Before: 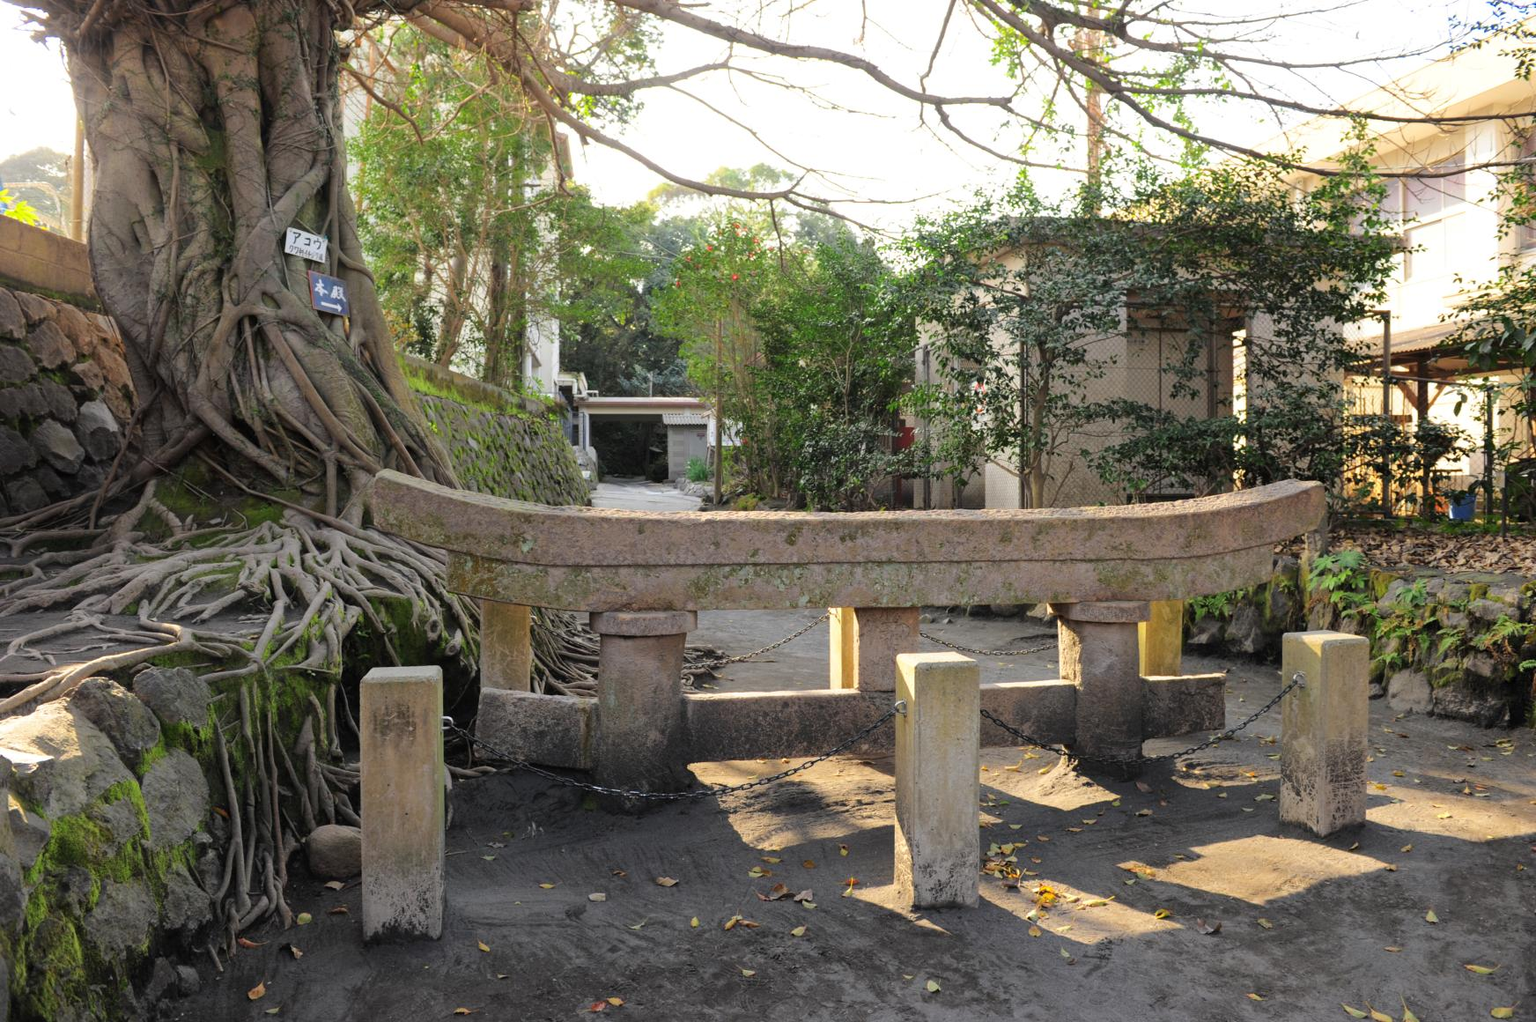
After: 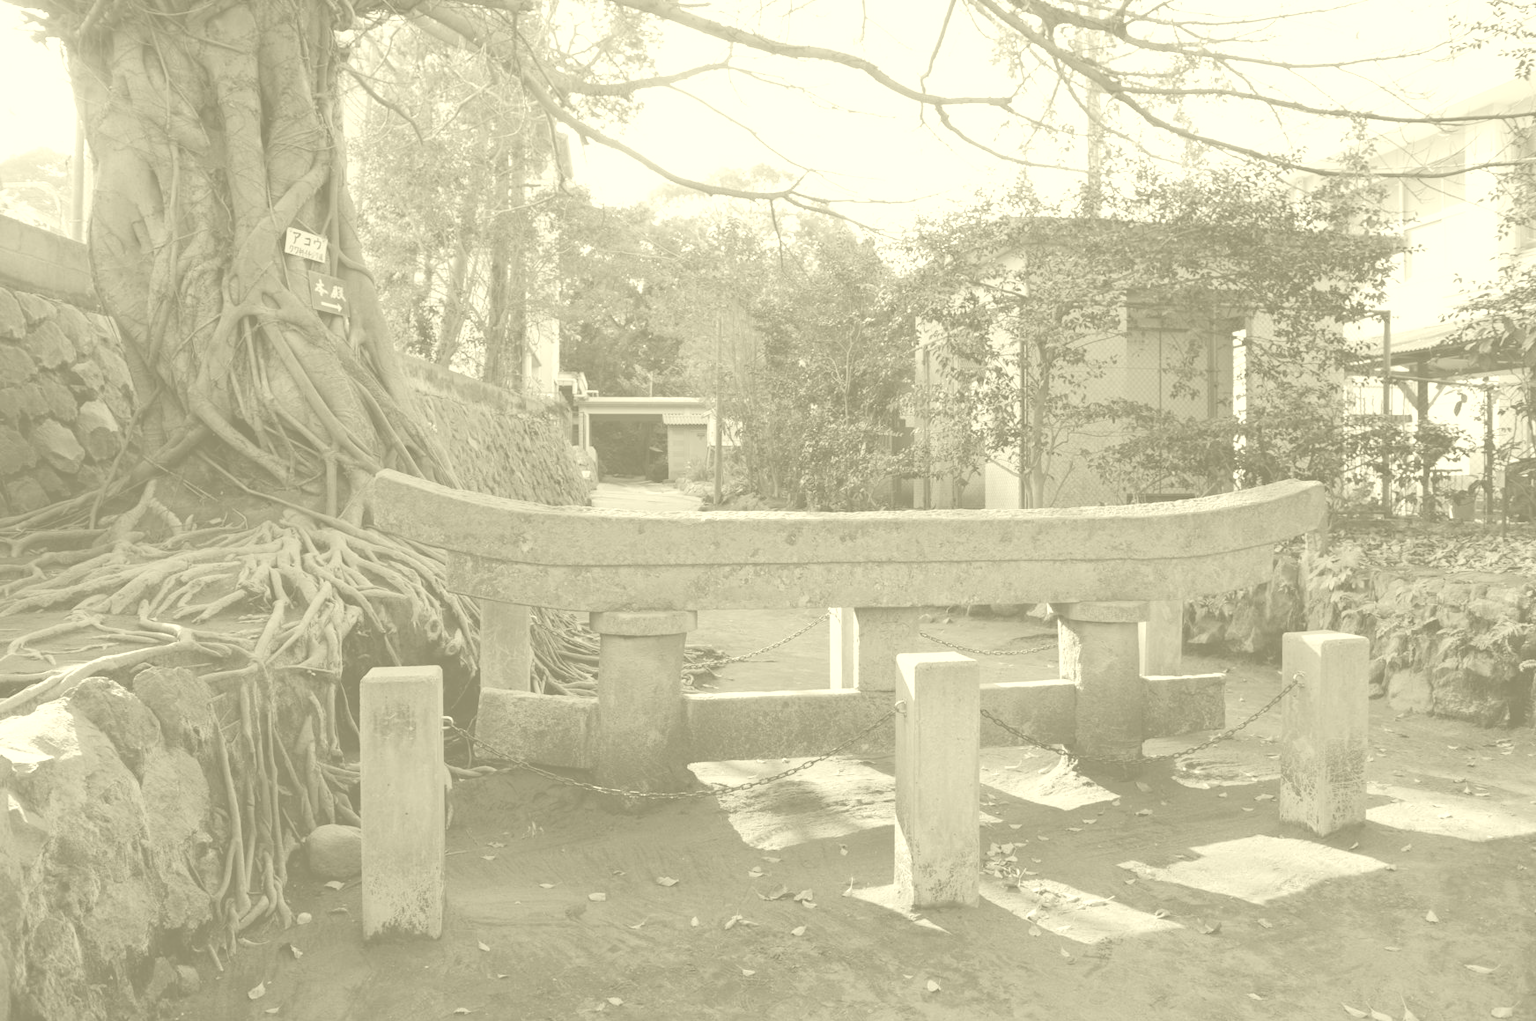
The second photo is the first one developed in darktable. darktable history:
velvia: on, module defaults
colorize: hue 43.2°, saturation 40%, version 1
